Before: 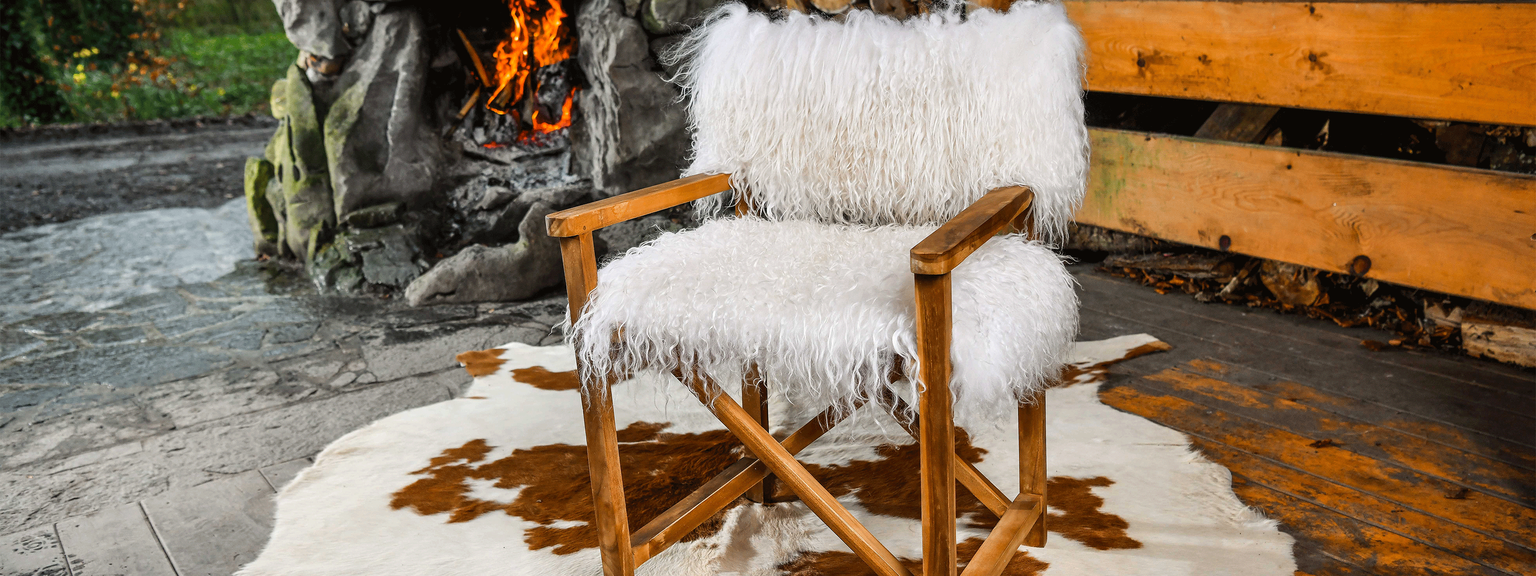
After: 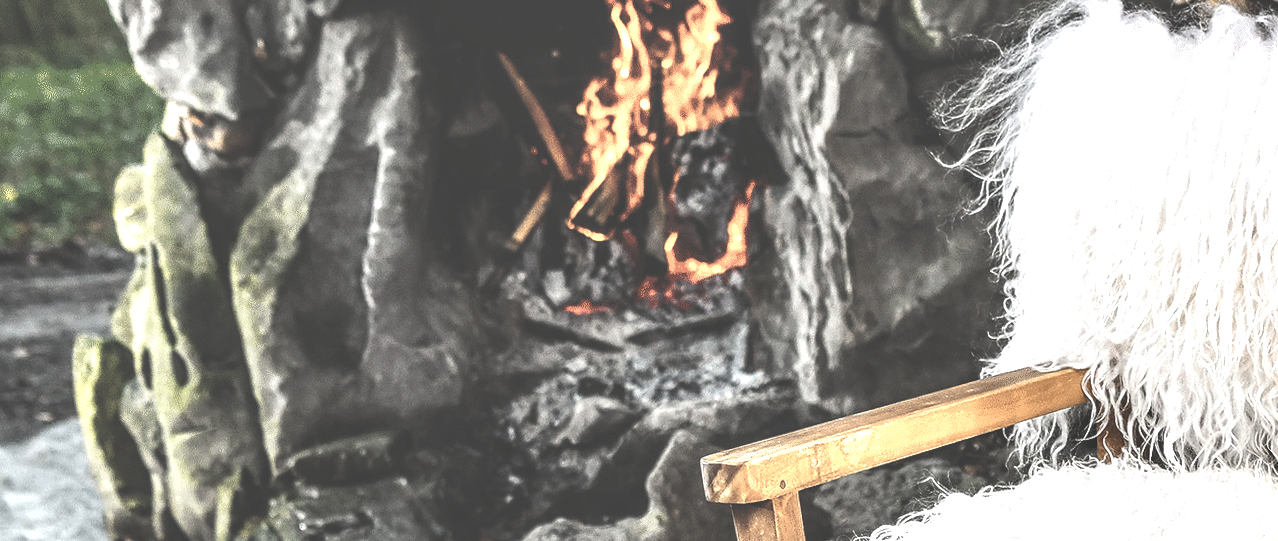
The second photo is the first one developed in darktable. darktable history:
crop and rotate: left 10.817%, top 0.062%, right 47.194%, bottom 53.626%
shadows and highlights: shadows 29.32, highlights -29.32, low approximation 0.01, soften with gaussian
color zones: curves: ch0 [(0, 0.6) (0.129, 0.585) (0.193, 0.596) (0.429, 0.5) (0.571, 0.5) (0.714, 0.5) (0.857, 0.5) (1, 0.6)]; ch1 [(0, 0.453) (0.112, 0.245) (0.213, 0.252) (0.429, 0.233) (0.571, 0.231) (0.683, 0.242) (0.857, 0.296) (1, 0.453)]
tone equalizer: on, module defaults
rotate and perspective: rotation 0.074°, lens shift (vertical) 0.096, lens shift (horizontal) -0.041, crop left 0.043, crop right 0.952, crop top 0.024, crop bottom 0.979
local contrast: highlights 59%, detail 145%
color balance rgb: linear chroma grading › global chroma 9%, perceptual saturation grading › global saturation 36%, perceptual saturation grading › shadows 35%, perceptual brilliance grading › global brilliance 15%, perceptual brilliance grading › shadows -35%, global vibrance 15%
exposure: black level correction -0.087, compensate highlight preservation false
